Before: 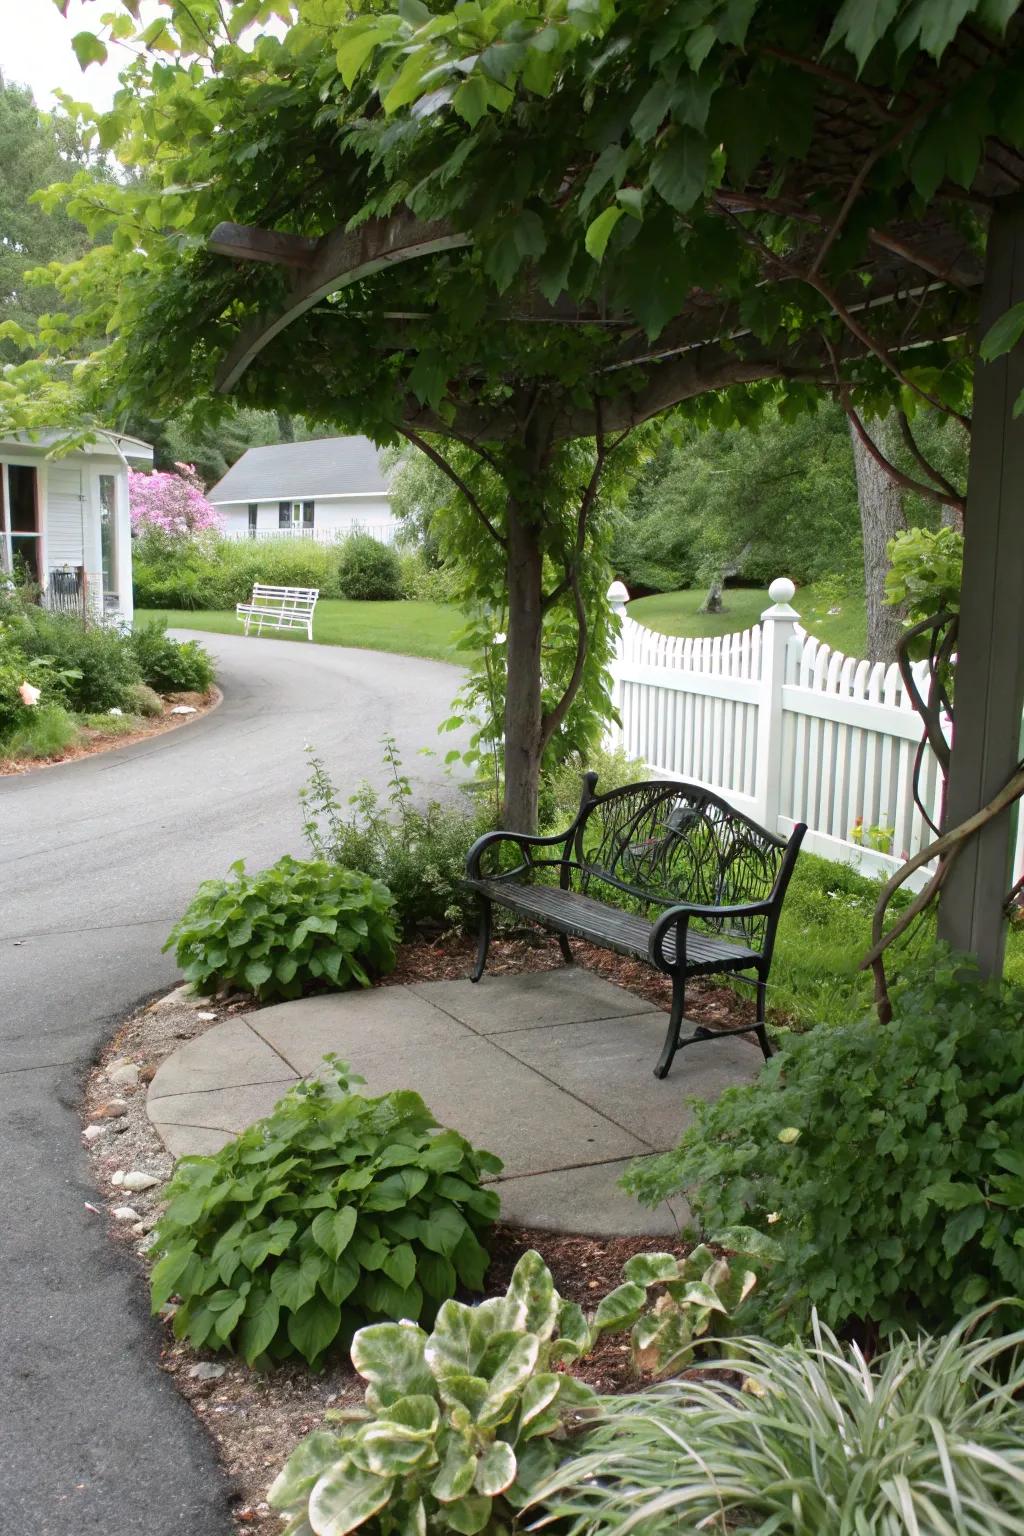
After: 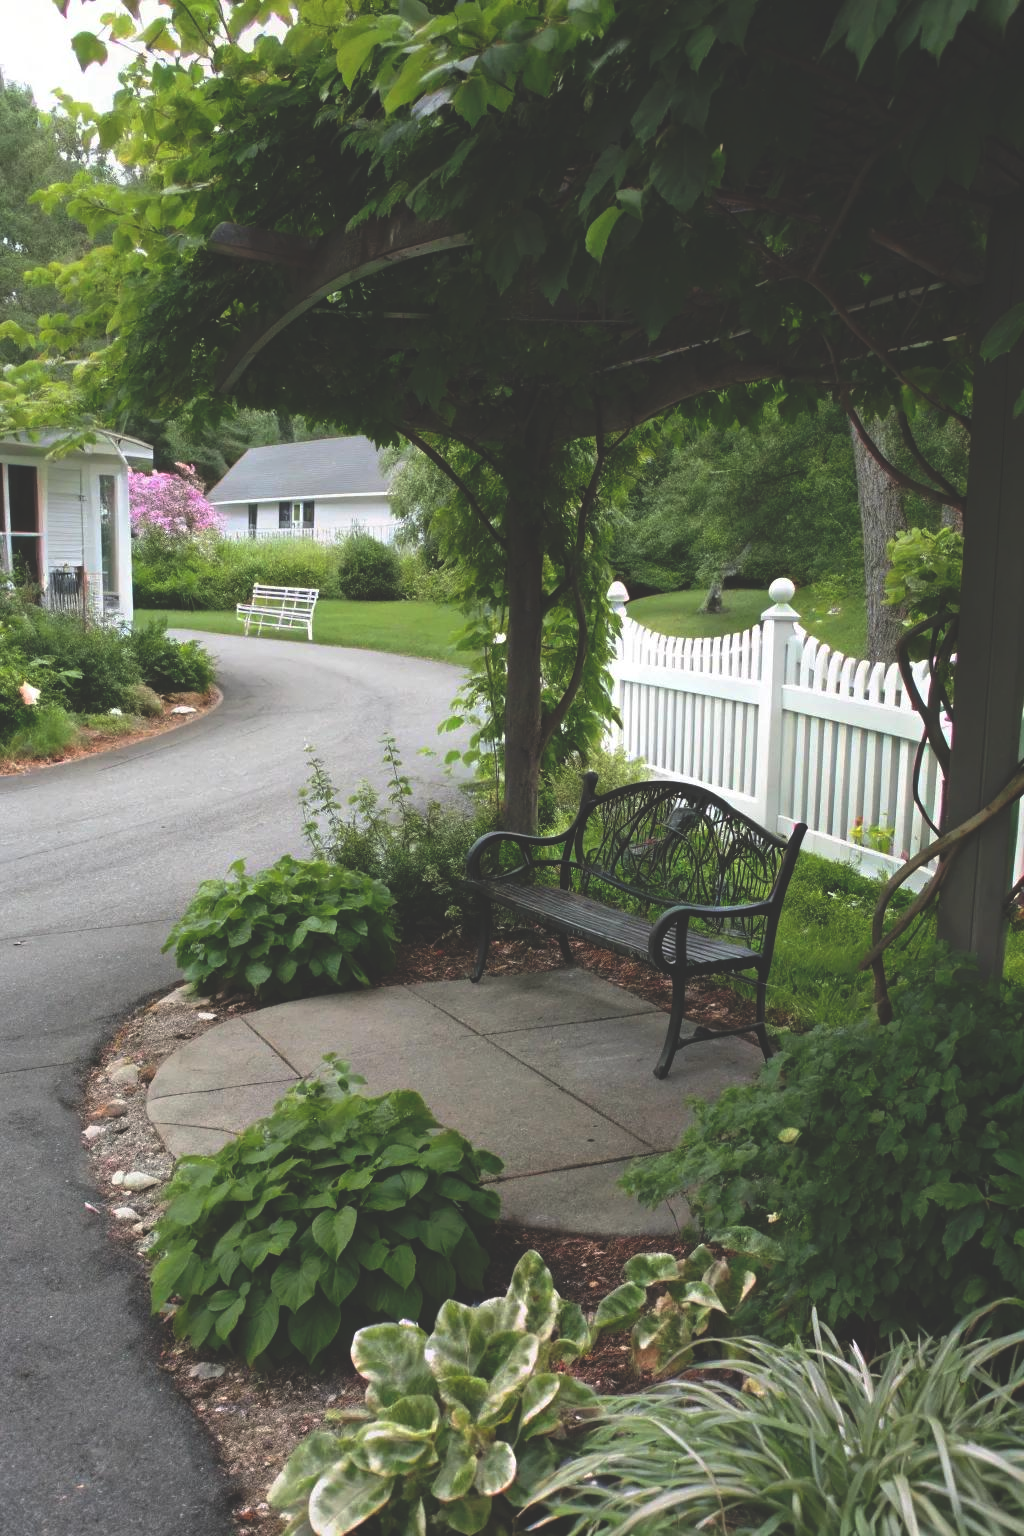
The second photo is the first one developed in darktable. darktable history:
rgb curve: curves: ch0 [(0, 0.186) (0.314, 0.284) (0.775, 0.708) (1, 1)], compensate middle gray true, preserve colors none
exposure: black level correction 0, compensate exposure bias true, compensate highlight preservation false
